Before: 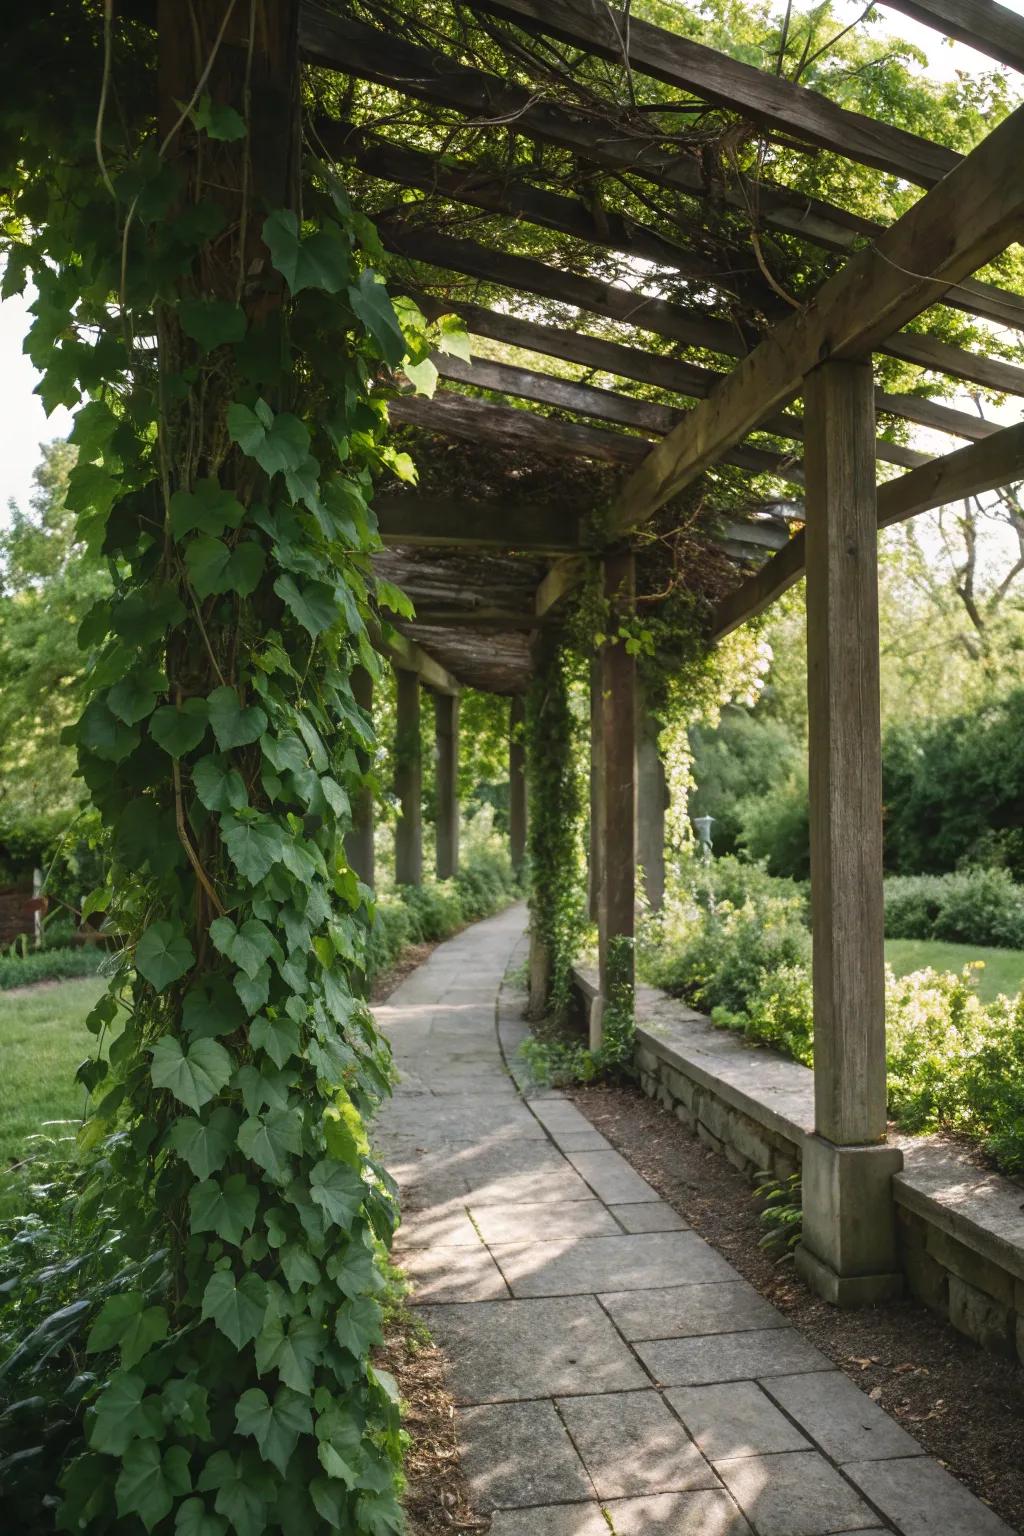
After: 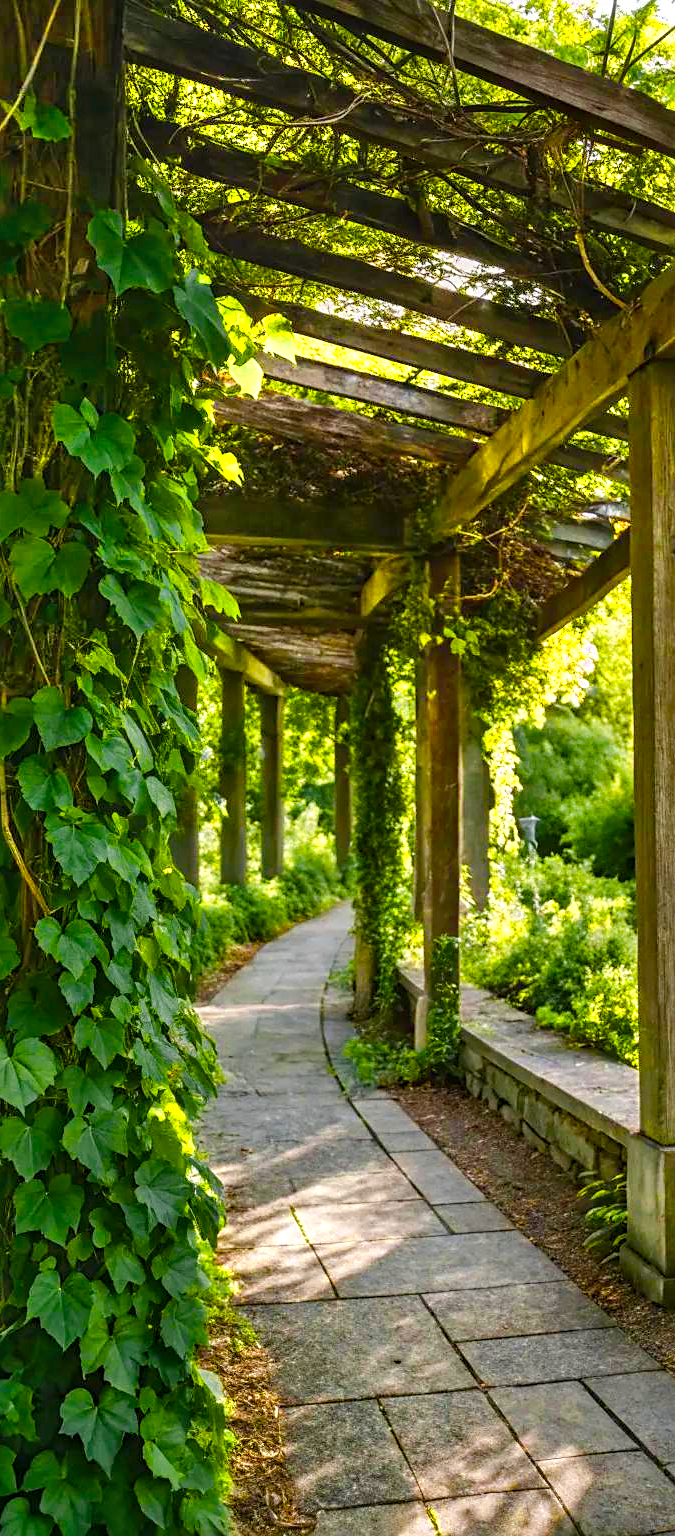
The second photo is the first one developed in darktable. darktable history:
haze removal: compatibility mode true, adaptive false
crop: left 17.172%, right 16.838%
sharpen: radius 1.82, amount 0.416, threshold 1.346
local contrast: on, module defaults
color balance rgb: linear chroma grading › global chroma 17.011%, perceptual saturation grading › global saturation 40.913%, perceptual saturation grading › highlights -25.731%, perceptual saturation grading › mid-tones 34.722%, perceptual saturation grading › shadows 35.895%, global vibrance 20%
color zones: curves: ch0 [(0, 0.485) (0.178, 0.476) (0.261, 0.623) (0.411, 0.403) (0.708, 0.603) (0.934, 0.412)]; ch1 [(0.003, 0.485) (0.149, 0.496) (0.229, 0.584) (0.326, 0.551) (0.484, 0.262) (0.757, 0.643)]
shadows and highlights: shadows 61.04, soften with gaussian
